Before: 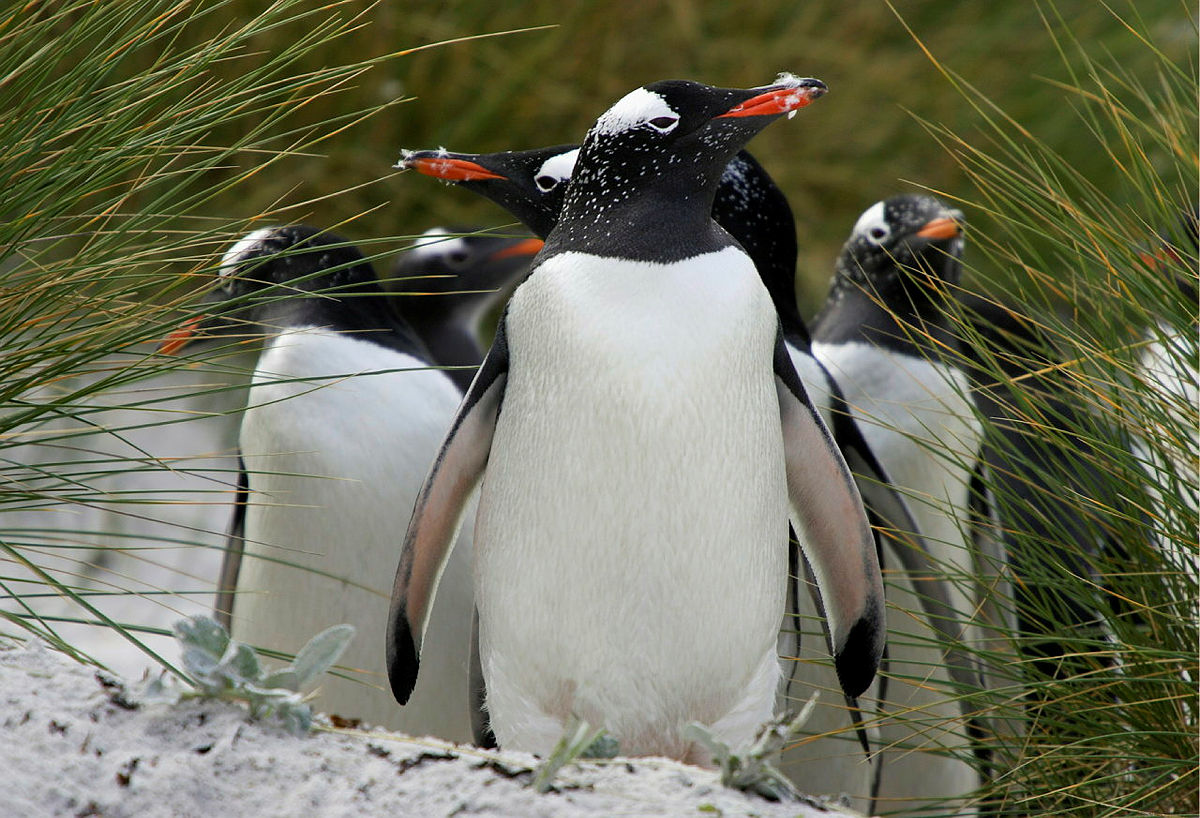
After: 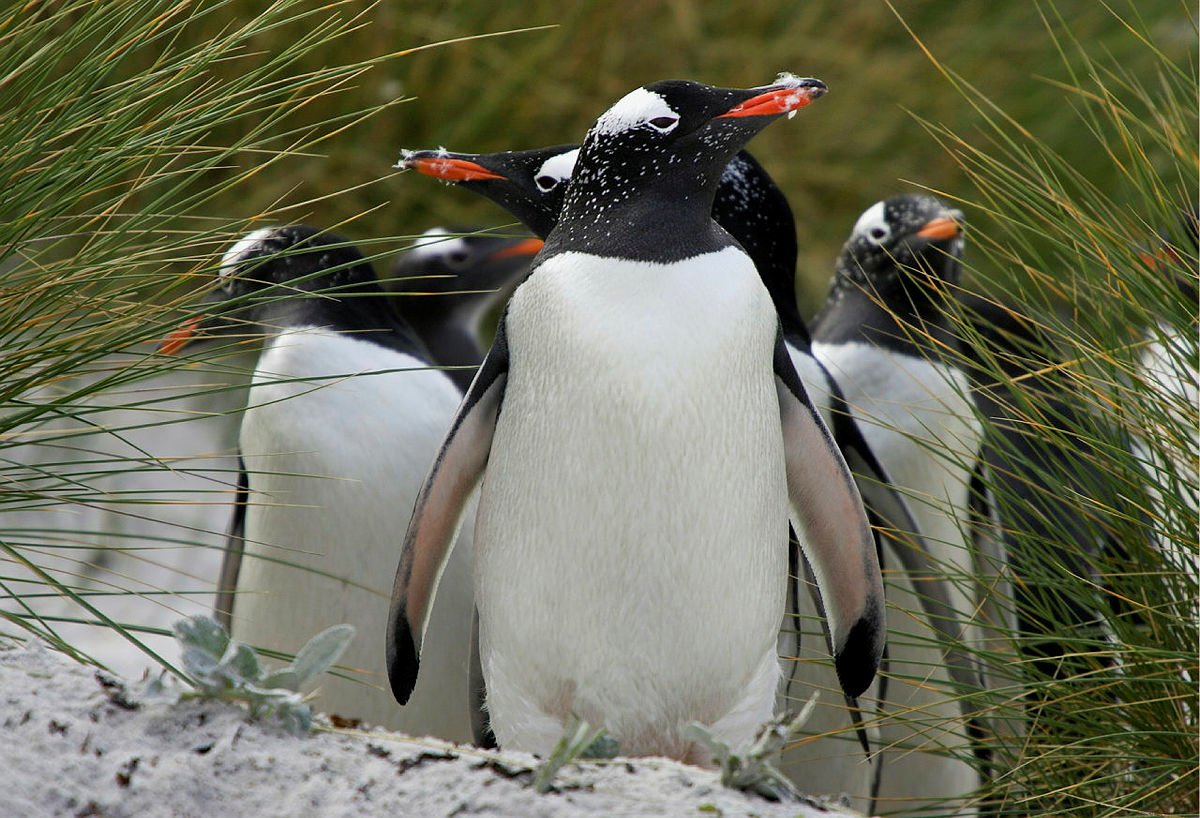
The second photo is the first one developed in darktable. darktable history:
shadows and highlights: shadows 43.81, white point adjustment -1.55, soften with gaussian
